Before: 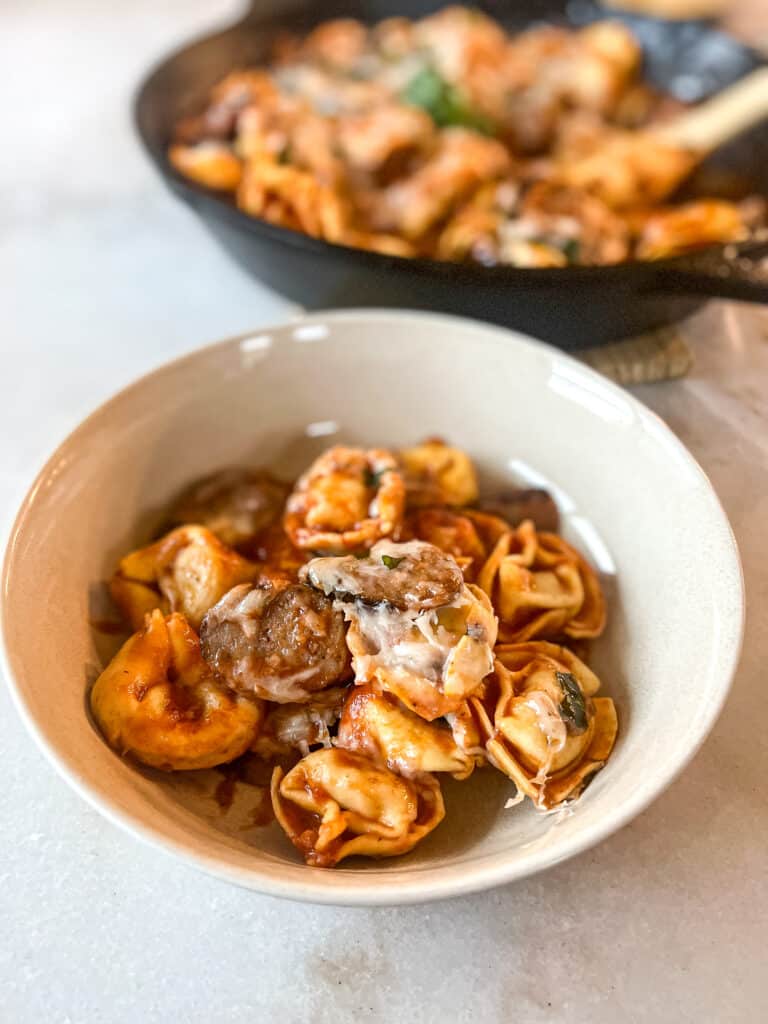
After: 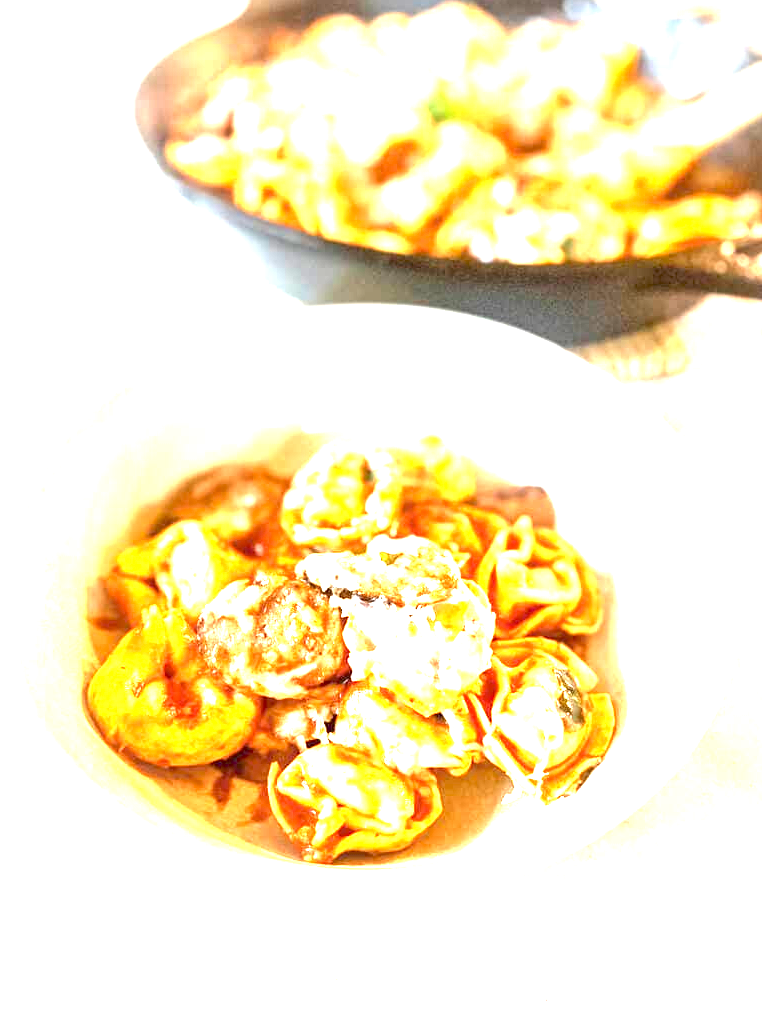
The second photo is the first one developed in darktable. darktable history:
crop: left 0.434%, top 0.485%, right 0.244%, bottom 0.386%
exposure: exposure 3 EV, compensate highlight preservation false
